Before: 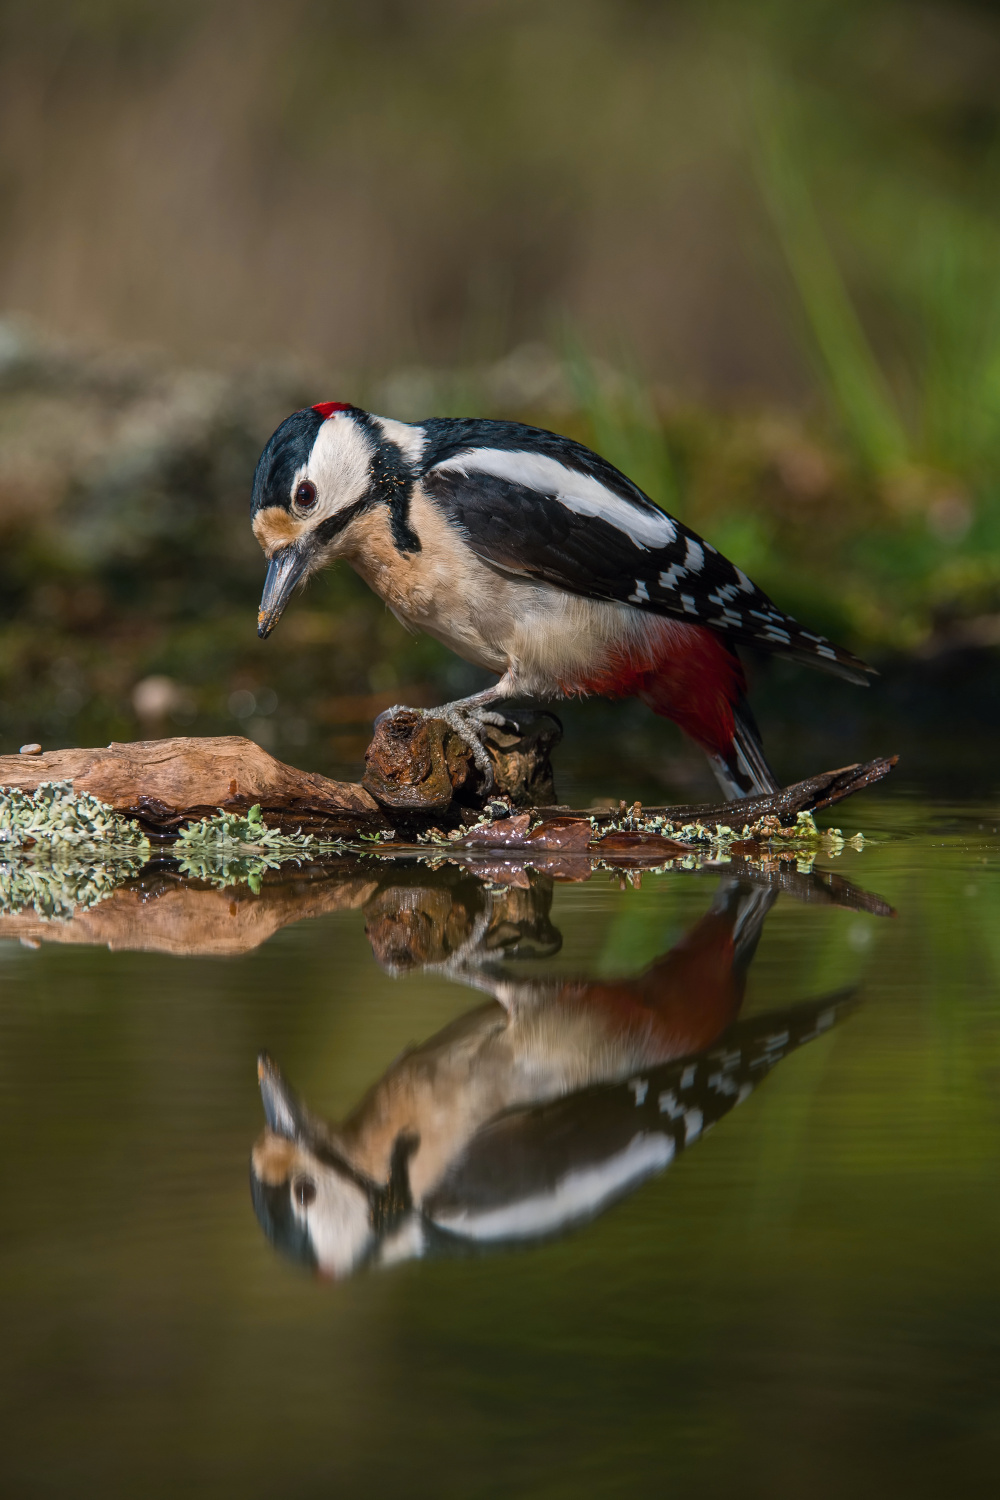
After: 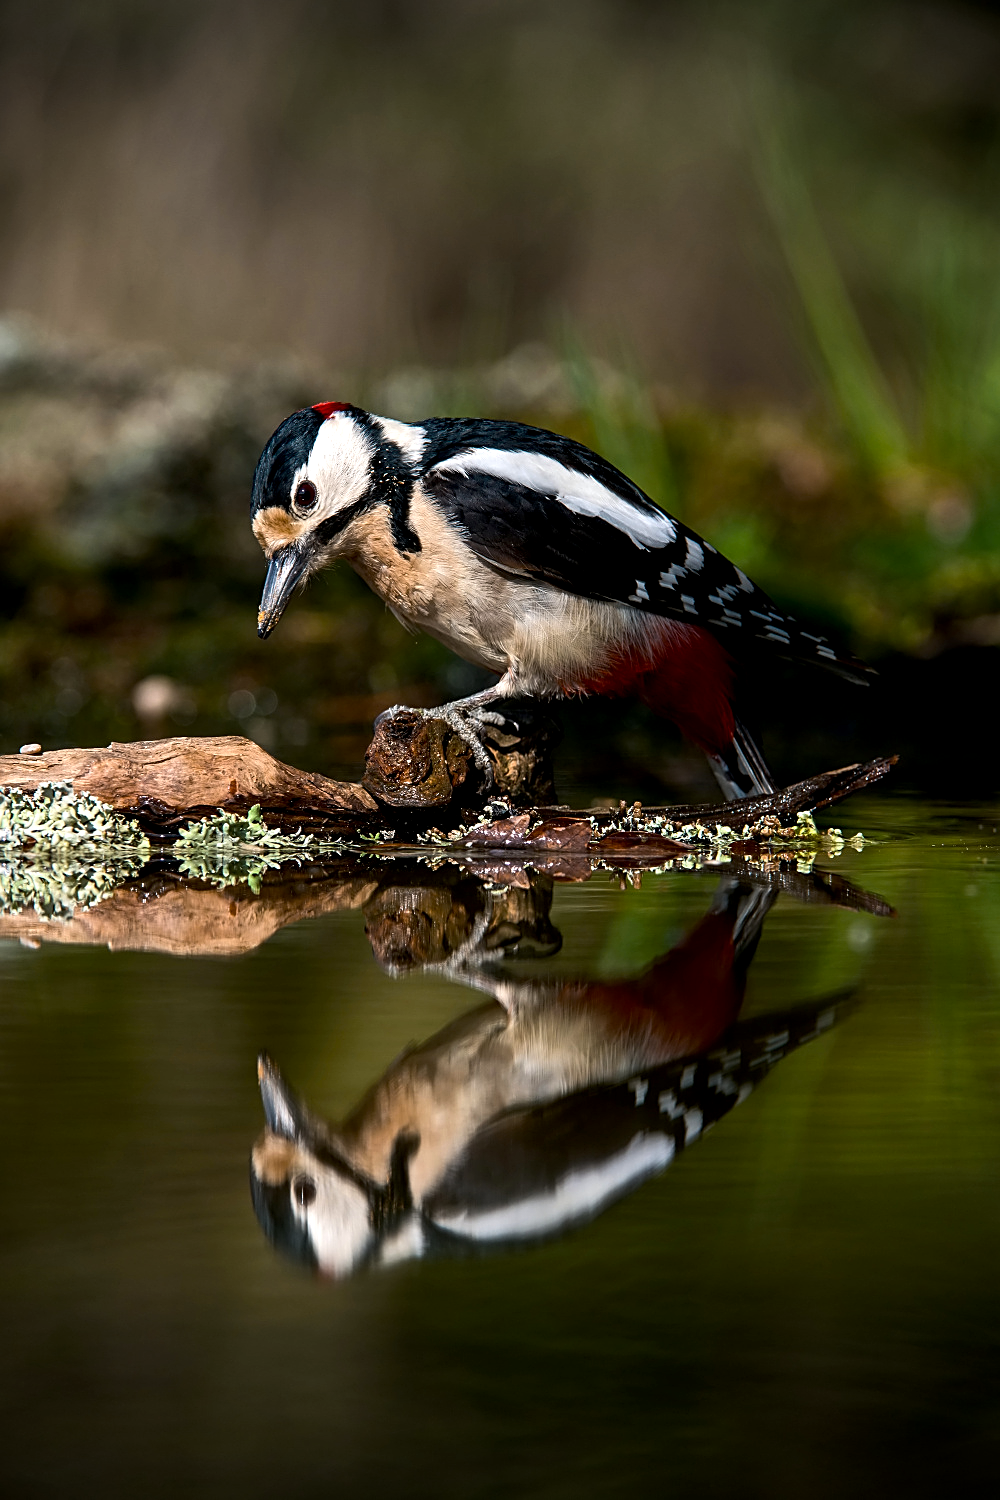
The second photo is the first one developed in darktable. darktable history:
sharpen: on, module defaults
vignetting: fall-off radius 99.18%, brightness -0.294, width/height ratio 1.344
tone equalizer: -8 EV -0.789 EV, -7 EV -0.693 EV, -6 EV -0.568 EV, -5 EV -0.39 EV, -3 EV 0.377 EV, -2 EV 0.6 EV, -1 EV 0.678 EV, +0 EV 0.751 EV, edges refinement/feathering 500, mask exposure compensation -1.57 EV, preserve details no
exposure: black level correction 0.01, compensate highlight preservation false
